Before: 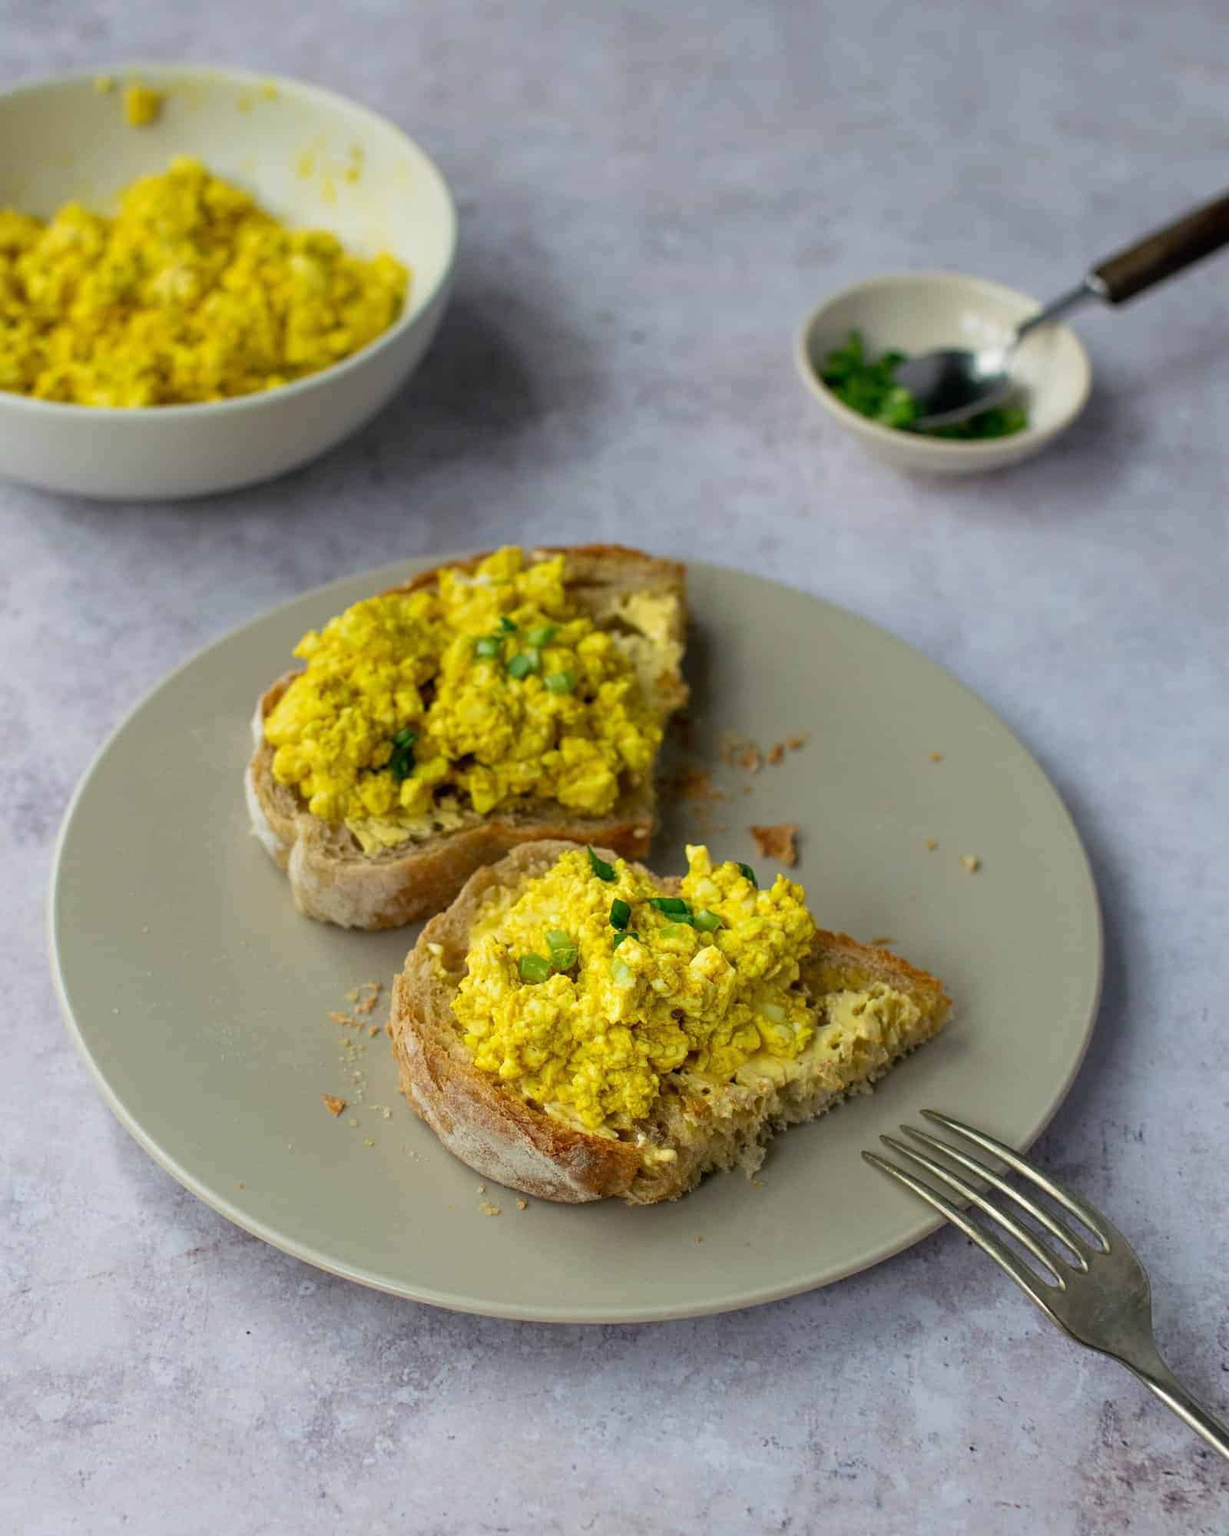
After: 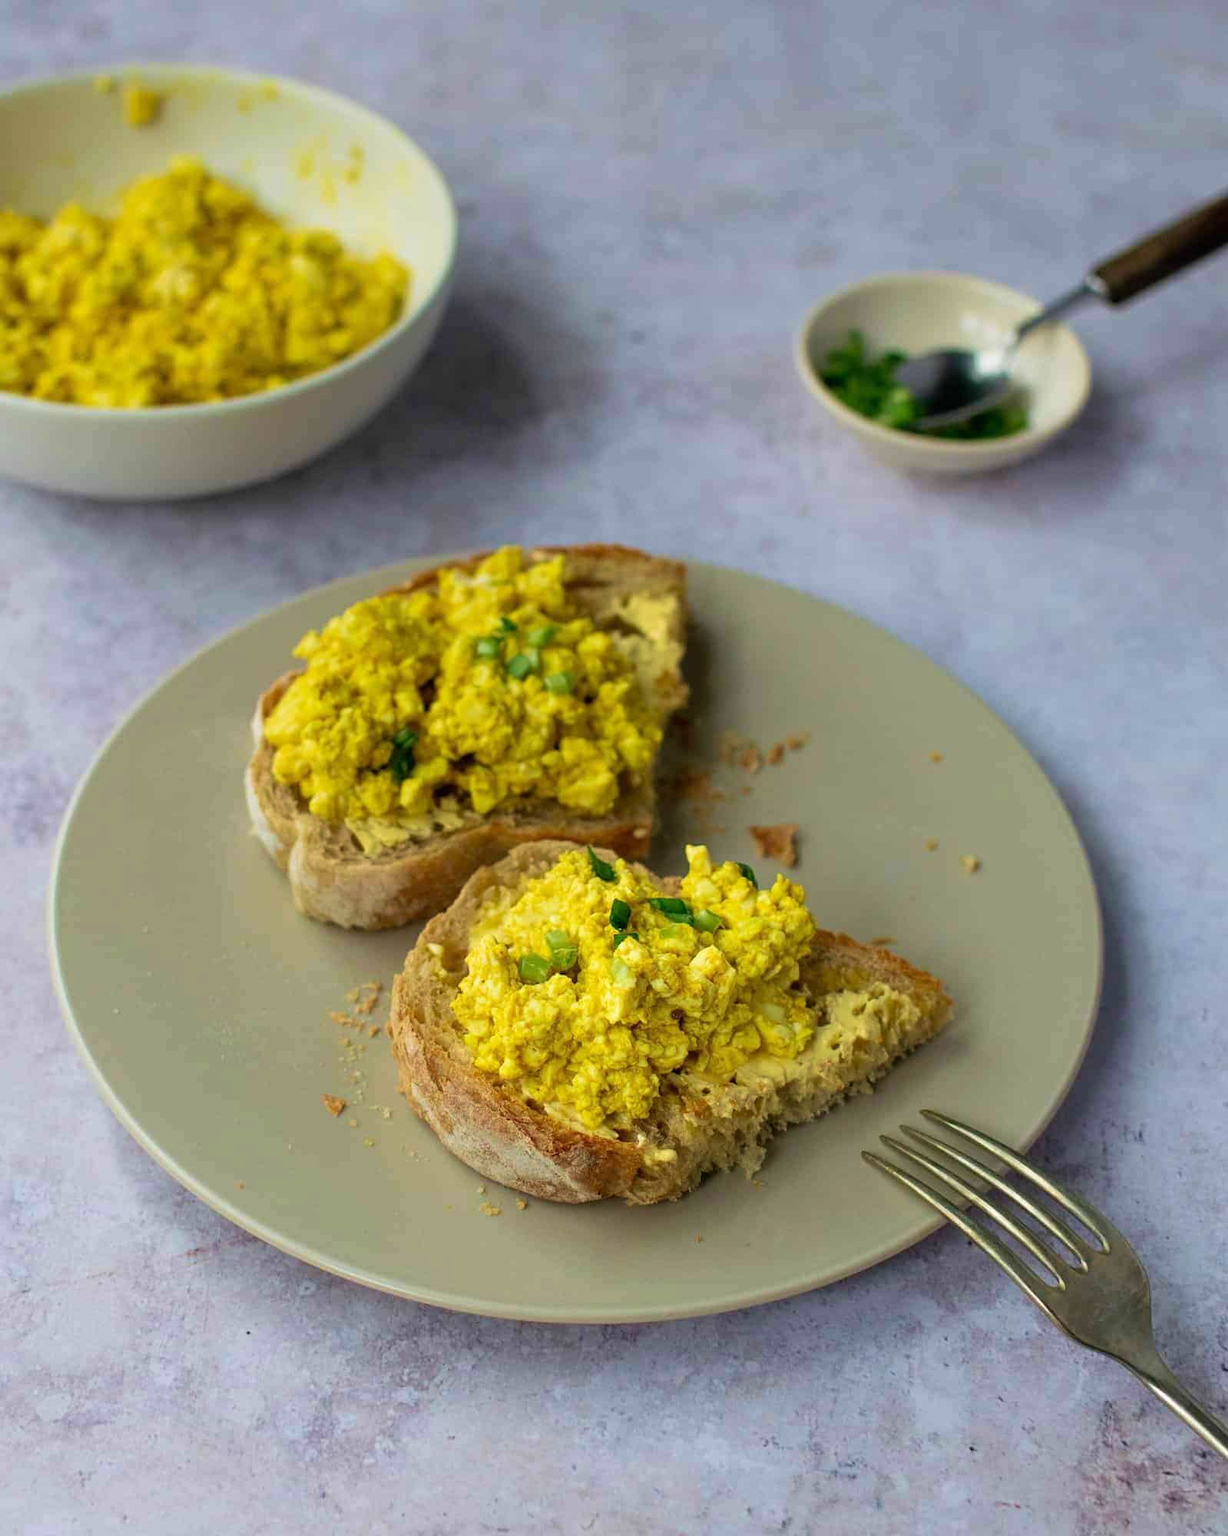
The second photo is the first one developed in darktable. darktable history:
velvia: strength 40.65%
